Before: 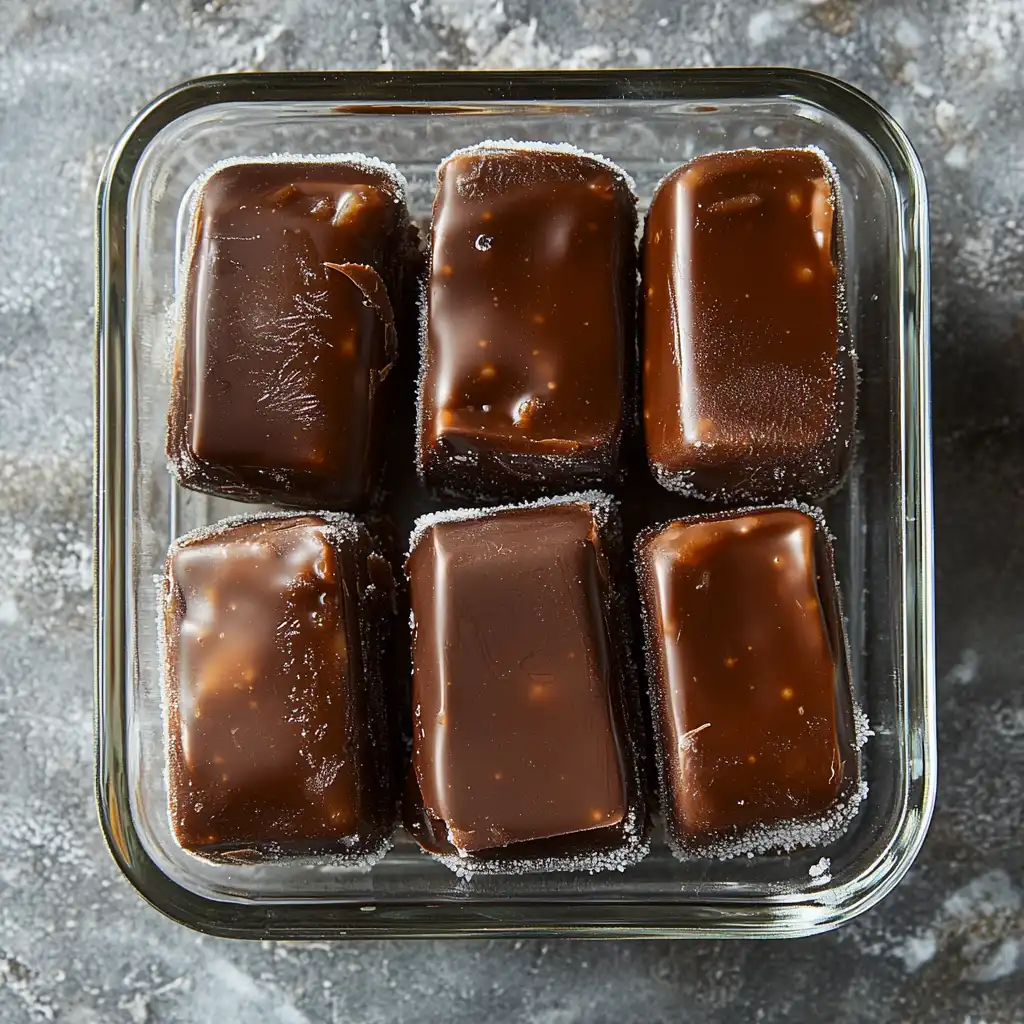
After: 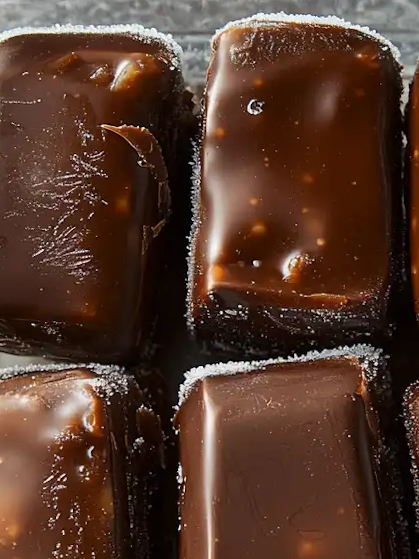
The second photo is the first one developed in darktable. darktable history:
crop: left 20.248%, top 10.86%, right 35.675%, bottom 34.321%
color balance: mode lift, gamma, gain (sRGB)
rotate and perspective: rotation 0.215°, lens shift (vertical) -0.139, crop left 0.069, crop right 0.939, crop top 0.002, crop bottom 0.996
